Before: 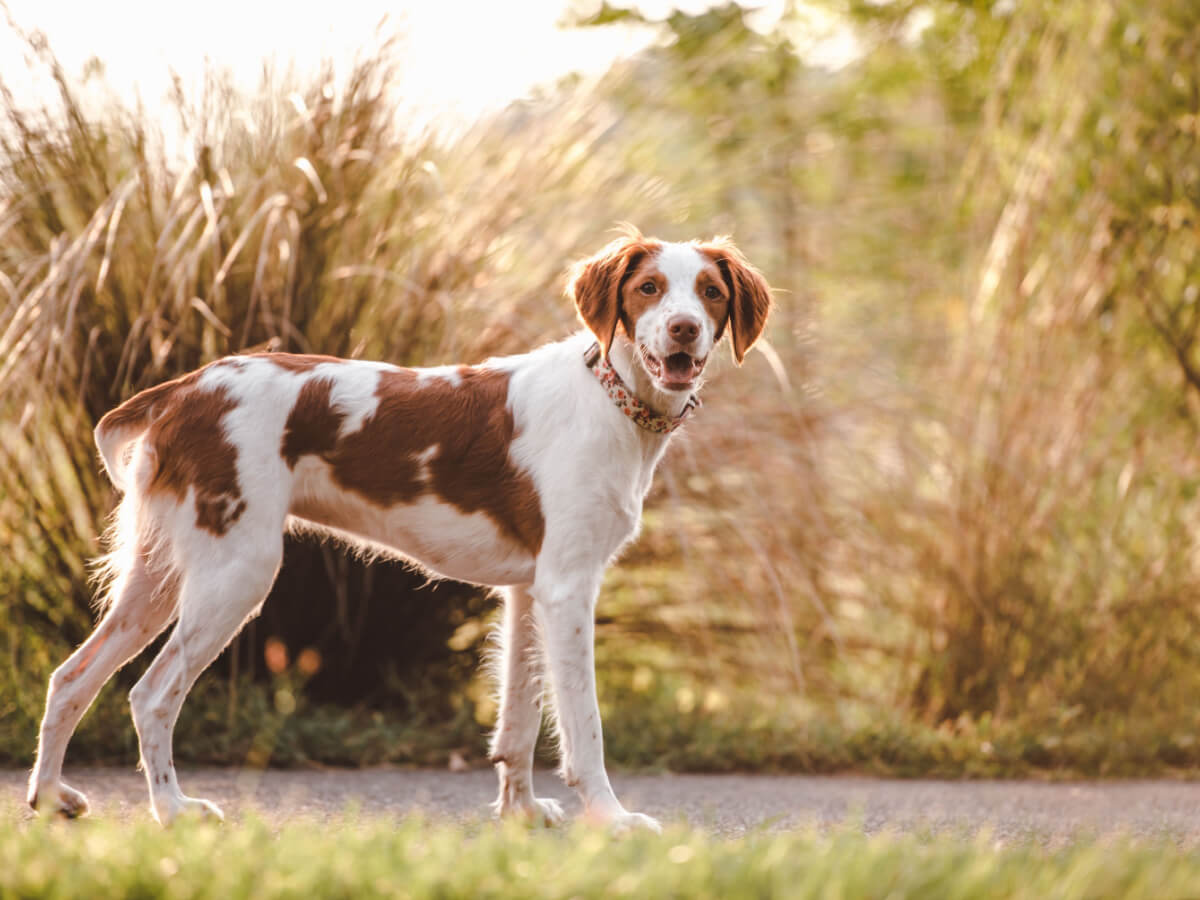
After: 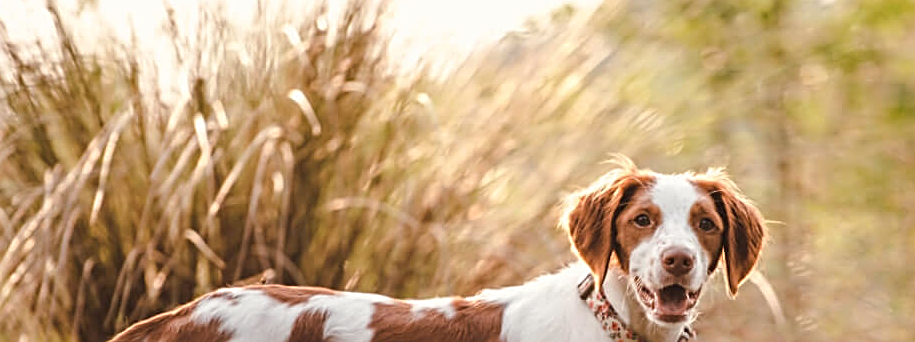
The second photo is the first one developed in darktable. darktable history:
color correction: highlights b* 3
sharpen: radius 2.543, amount 0.636
crop: left 0.579%, top 7.627%, right 23.167%, bottom 54.275%
